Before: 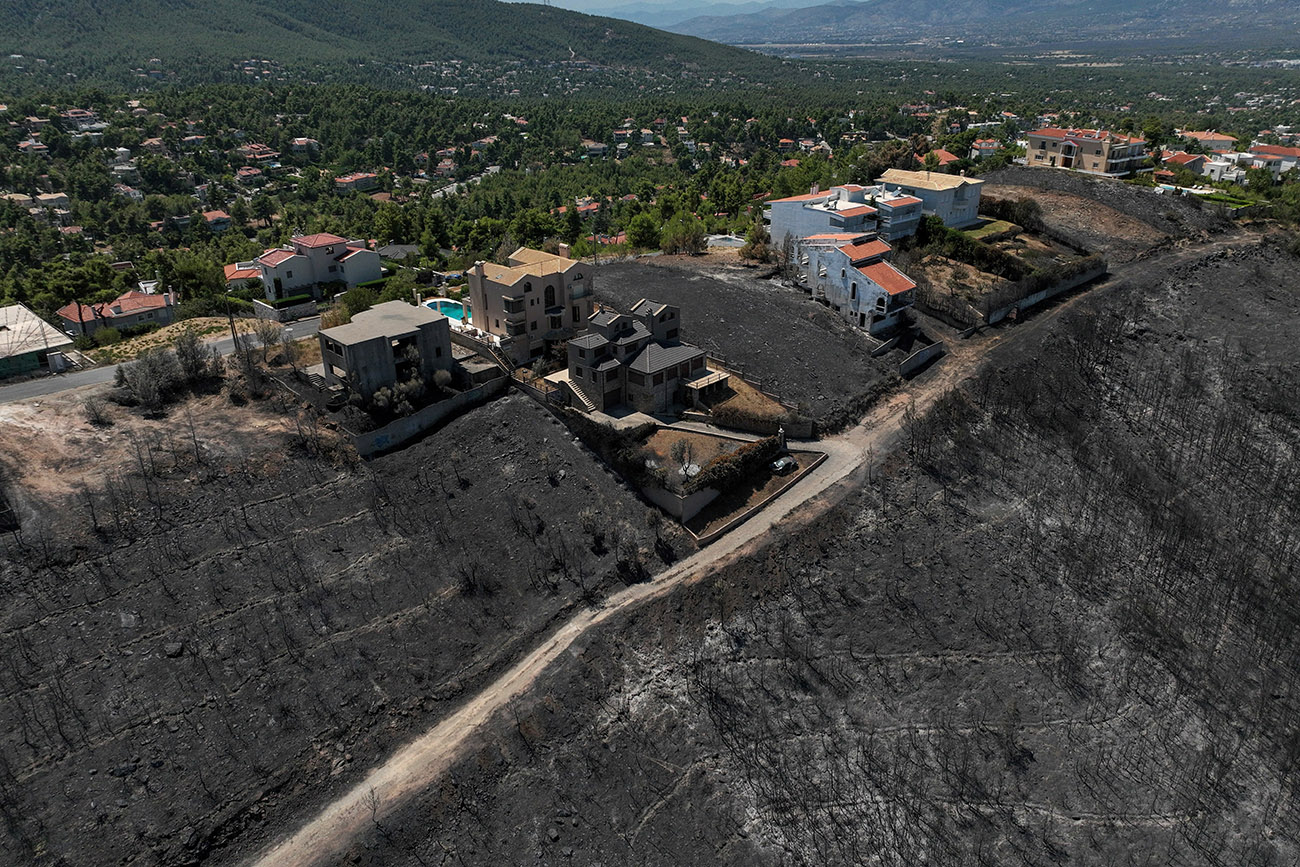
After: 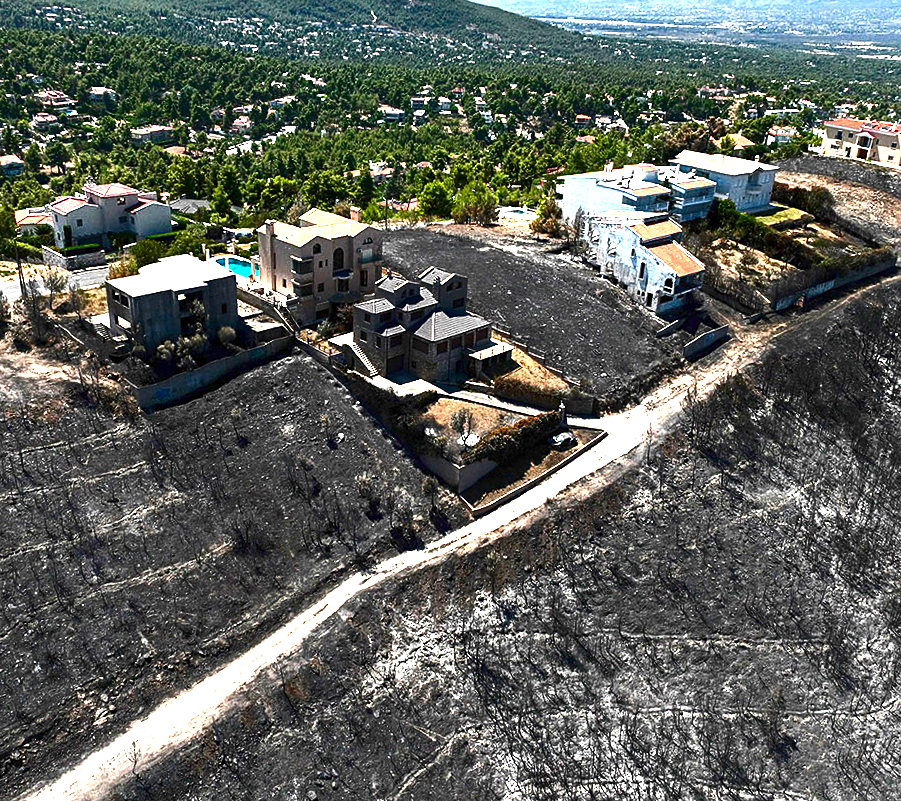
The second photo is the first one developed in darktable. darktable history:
crop and rotate: angle -3.15°, left 14.177%, top 0.024%, right 10.875%, bottom 0.029%
exposure: exposure 0.703 EV, compensate highlight preservation false
sharpen: amount 0.2
levels: levels [0, 0.352, 0.703]
color balance rgb: perceptual saturation grading › global saturation 30.404%, contrast -29.809%
contrast brightness saturation: contrast 0.496, saturation -0.082
shadows and highlights: shadows 13.41, white point adjustment 1.28, highlights -1.3, soften with gaussian
